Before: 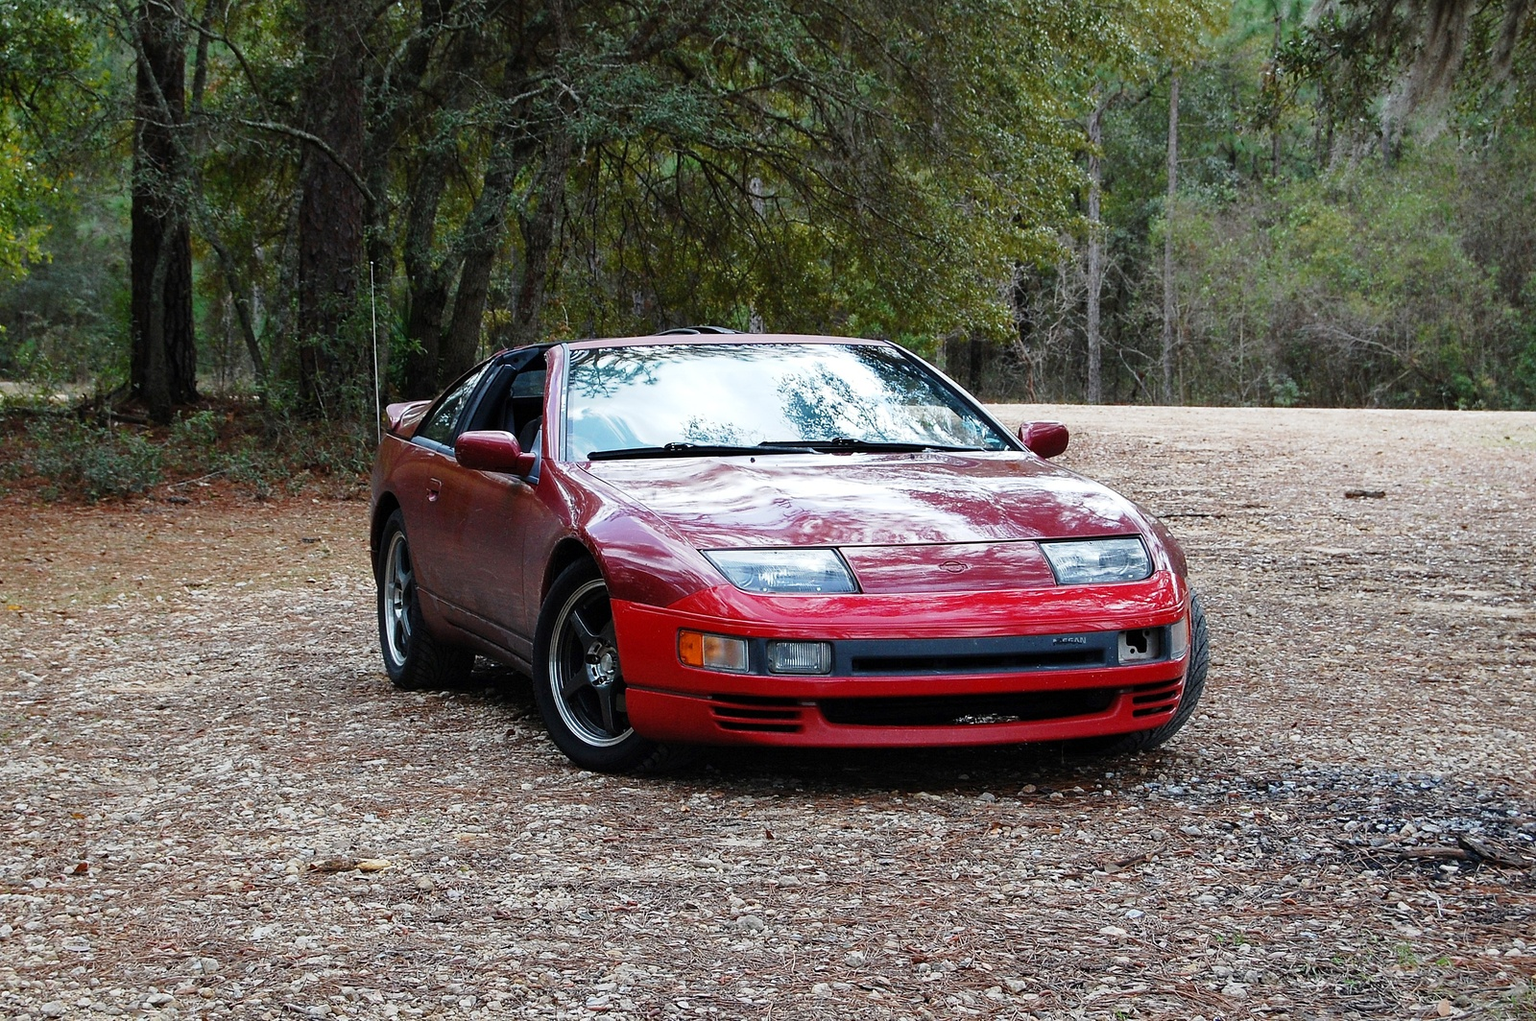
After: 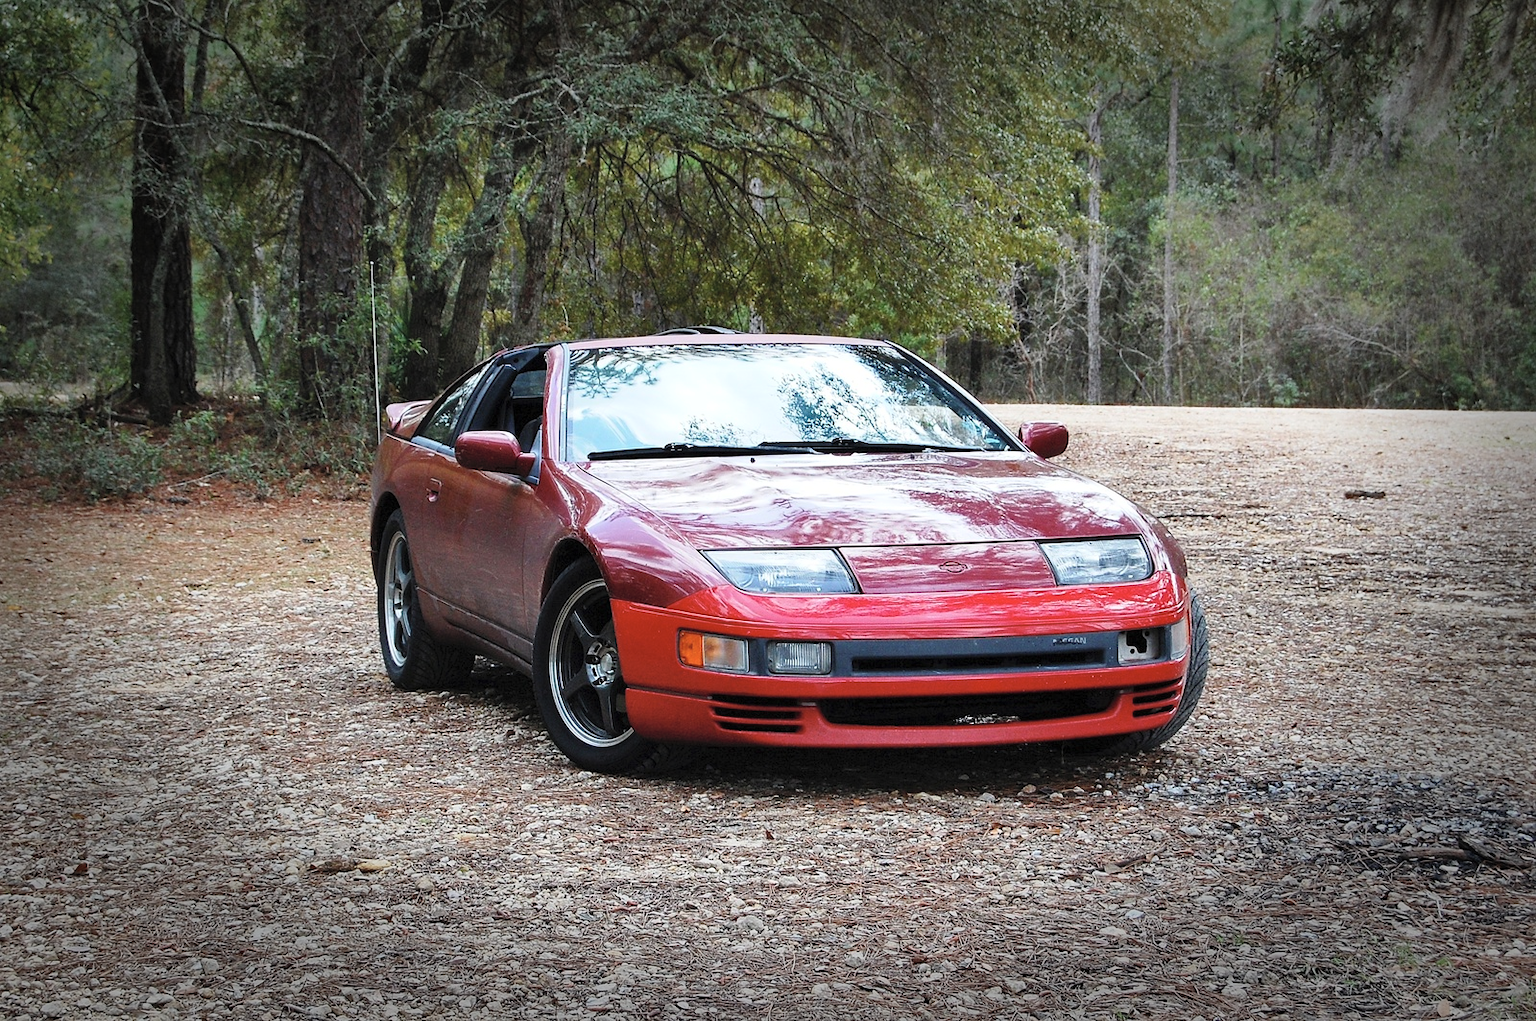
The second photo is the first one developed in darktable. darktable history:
contrast brightness saturation: contrast 0.14, brightness 0.21
vignetting: fall-off start 66.7%, fall-off radius 39.74%, brightness -0.576, saturation -0.258, automatic ratio true, width/height ratio 0.671, dithering 16-bit output
shadows and highlights: radius 100.41, shadows 50.55, highlights -64.36, highlights color adjustment 49.82%, soften with gaussian
